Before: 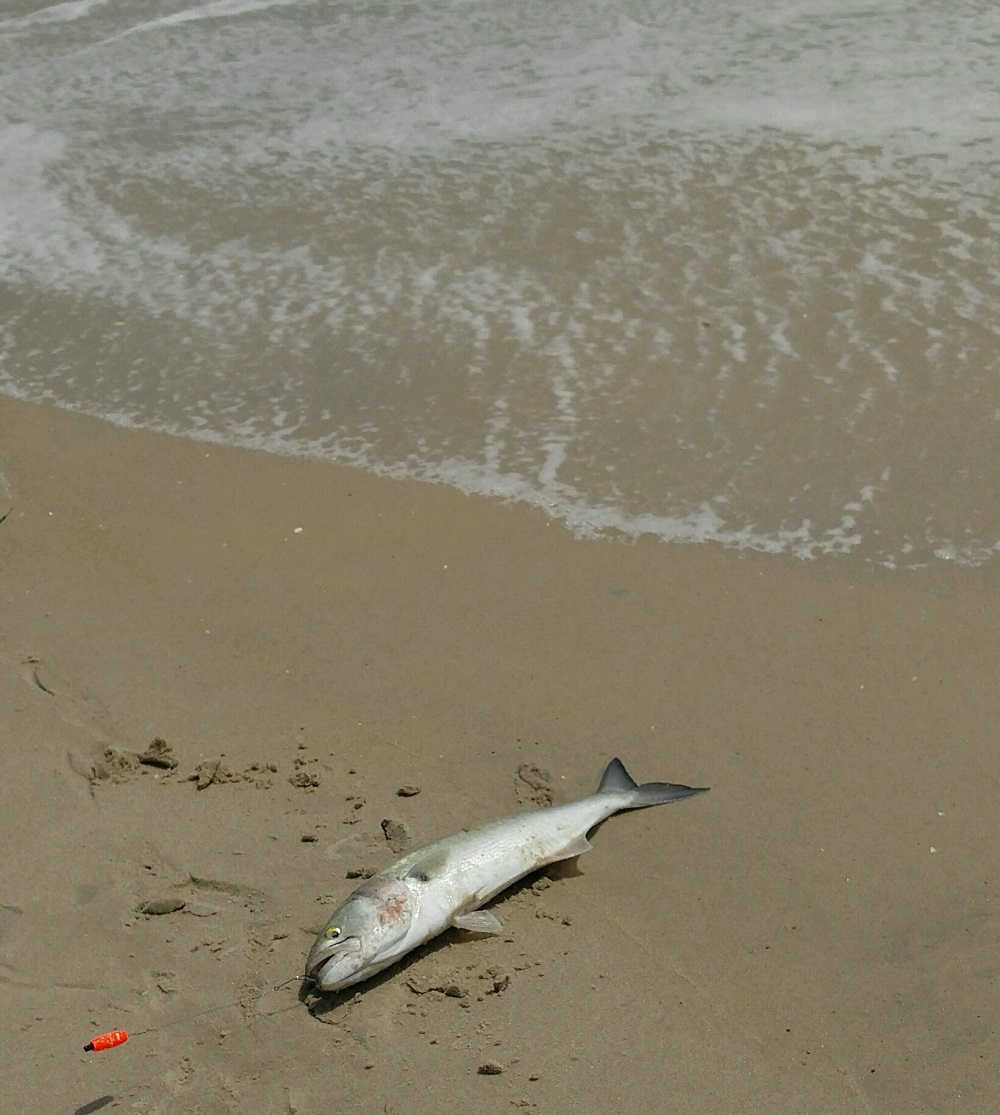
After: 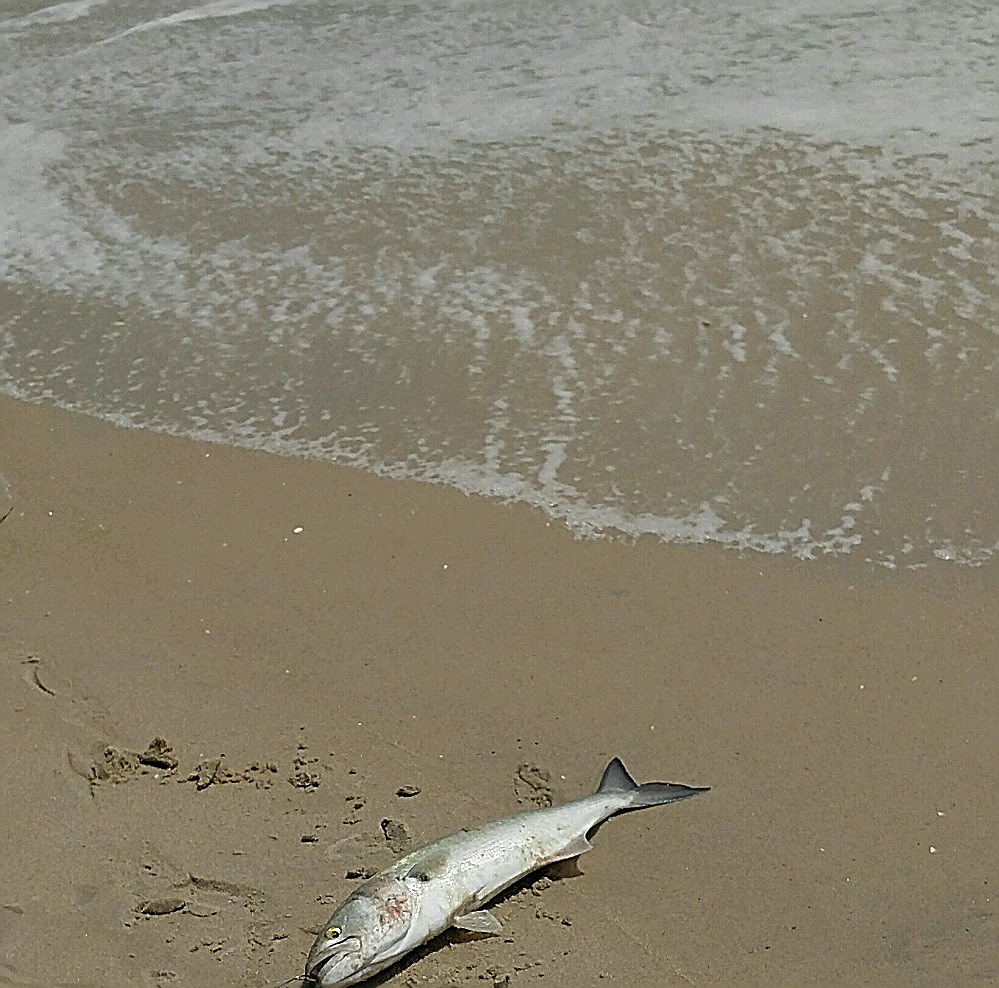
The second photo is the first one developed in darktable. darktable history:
crop and rotate: top 0%, bottom 11.356%
tone equalizer: on, module defaults
sharpen: amount 1.859
